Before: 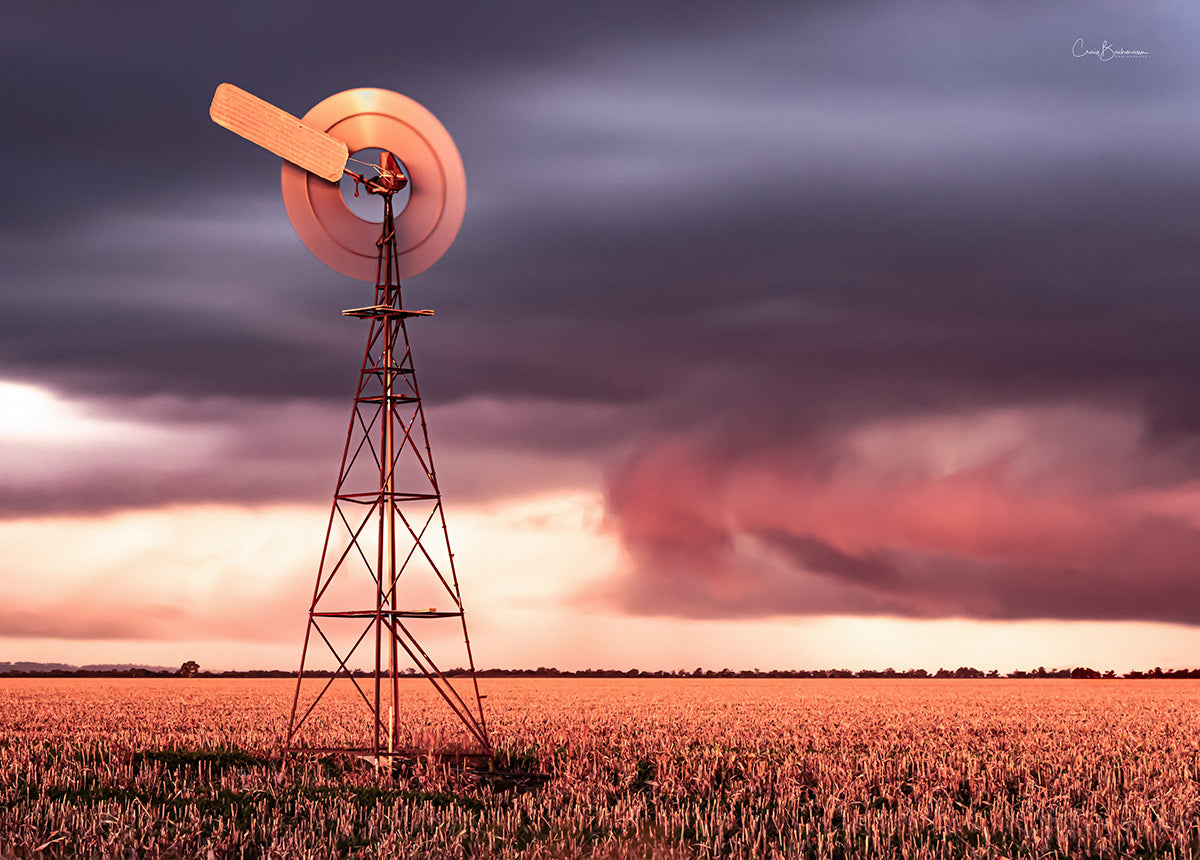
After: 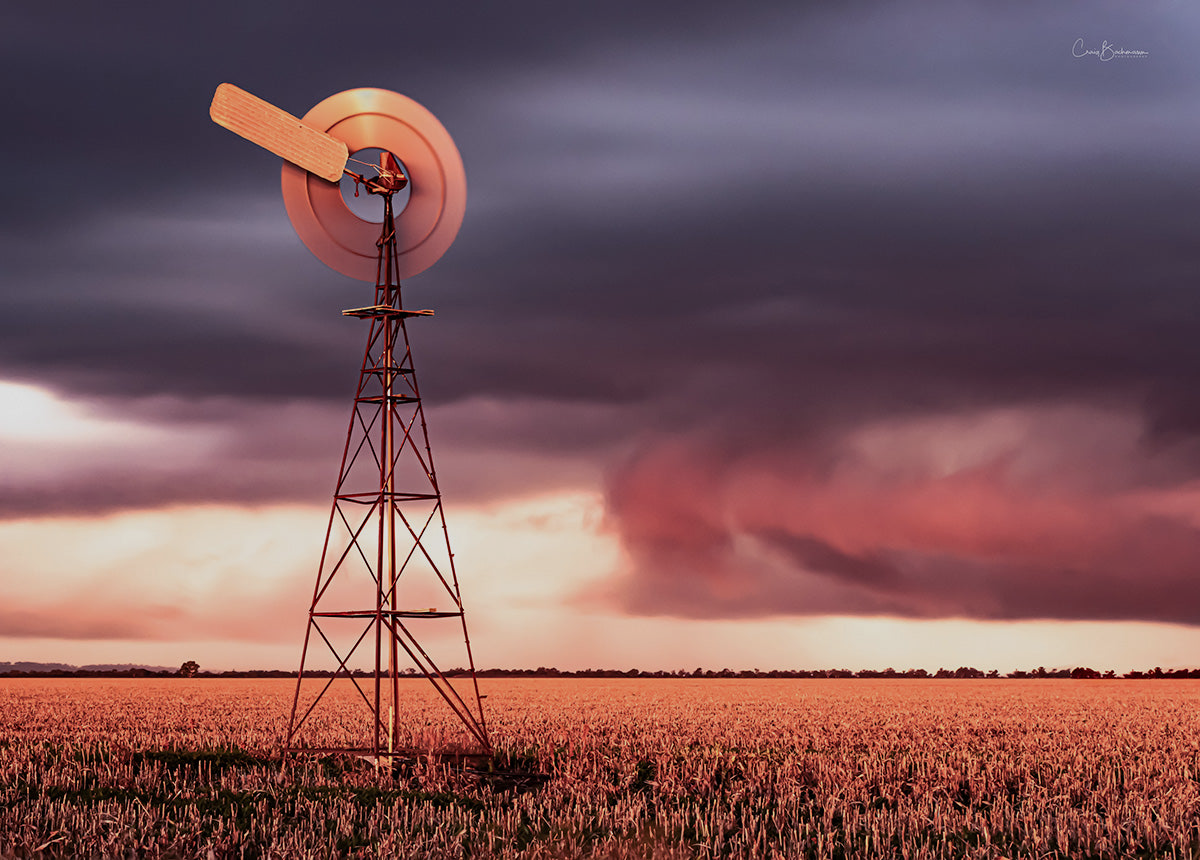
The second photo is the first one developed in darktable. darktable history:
exposure: exposure -0.442 EV, compensate highlight preservation false
